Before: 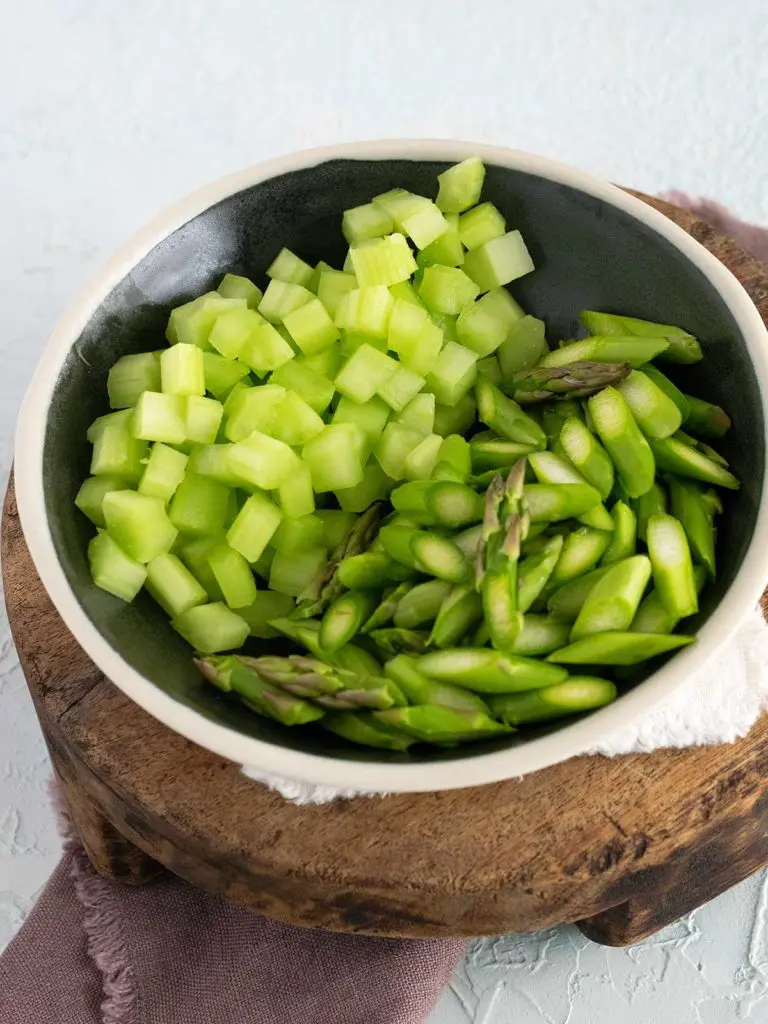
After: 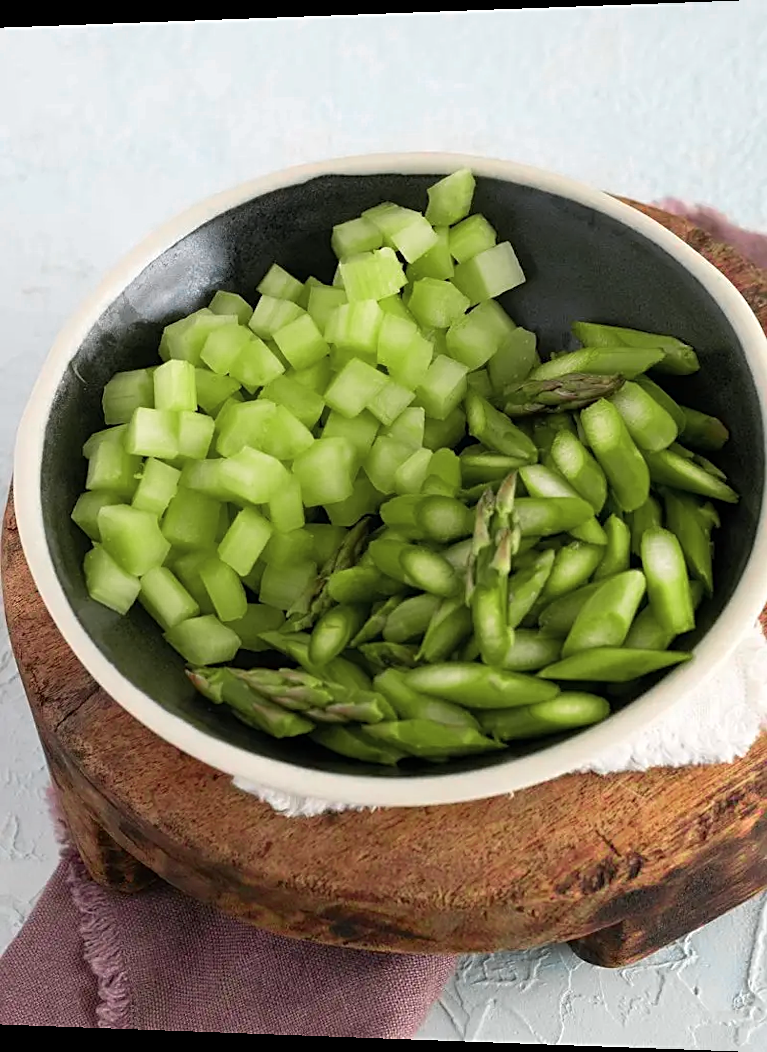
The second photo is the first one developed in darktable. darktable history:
sharpen: on, module defaults
color zones: curves: ch0 [(0, 0.533) (0.126, 0.533) (0.234, 0.533) (0.368, 0.357) (0.5, 0.5) (0.625, 0.5) (0.74, 0.637) (0.875, 0.5)]; ch1 [(0.004, 0.708) (0.129, 0.662) (0.25, 0.5) (0.375, 0.331) (0.496, 0.396) (0.625, 0.649) (0.739, 0.26) (0.875, 0.5) (1, 0.478)]; ch2 [(0, 0.409) (0.132, 0.403) (0.236, 0.558) (0.379, 0.448) (0.5, 0.5) (0.625, 0.5) (0.691, 0.39) (0.875, 0.5)]
rotate and perspective: lens shift (horizontal) -0.055, automatic cropping off
